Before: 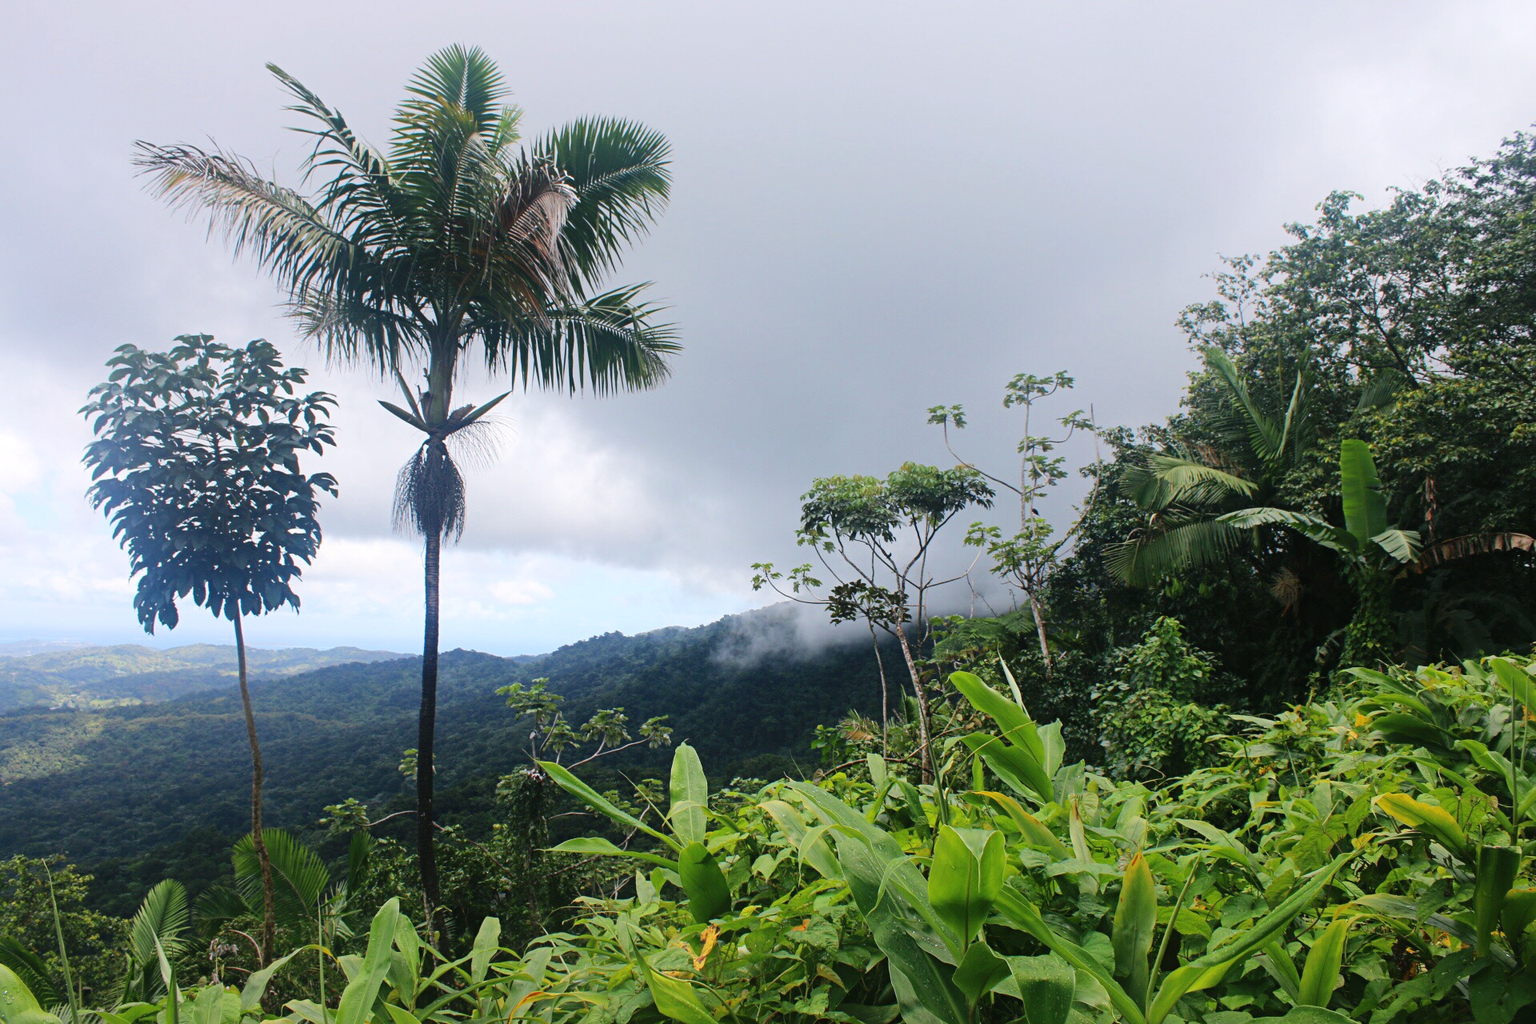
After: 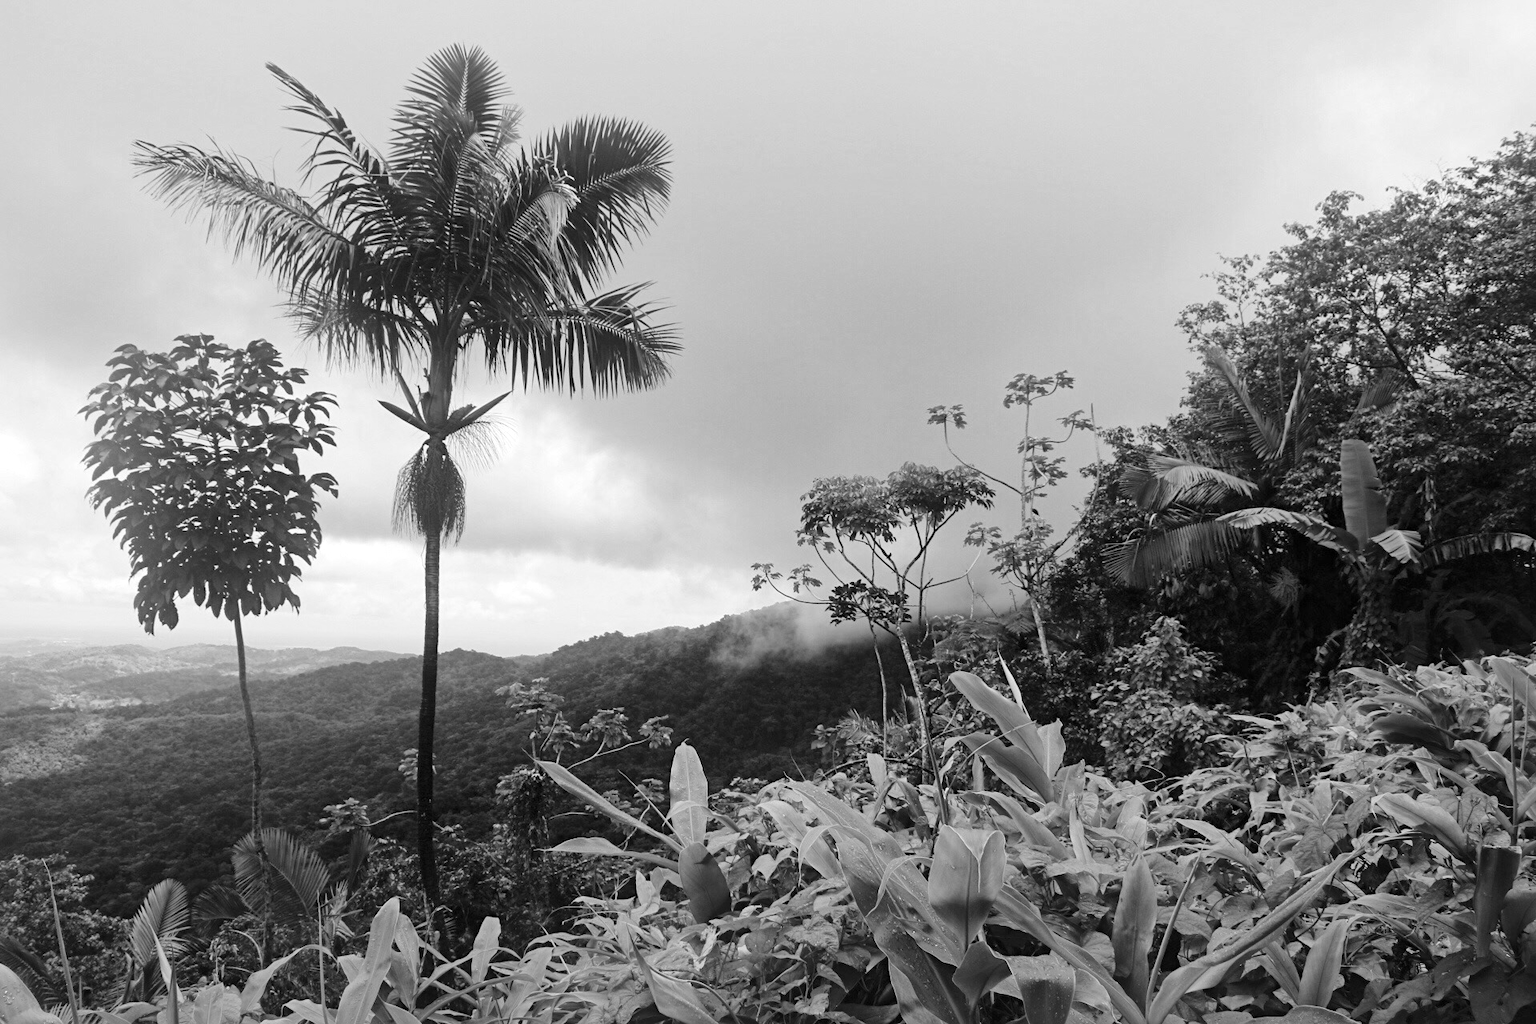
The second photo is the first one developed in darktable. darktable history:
local contrast: mode bilateral grid, contrast 20, coarseness 50, detail 132%, midtone range 0.2
base curve: curves: ch0 [(0, 0) (0.283, 0.295) (1, 1)], preserve colors none
monochrome: on, module defaults
color correction: saturation 1.11
